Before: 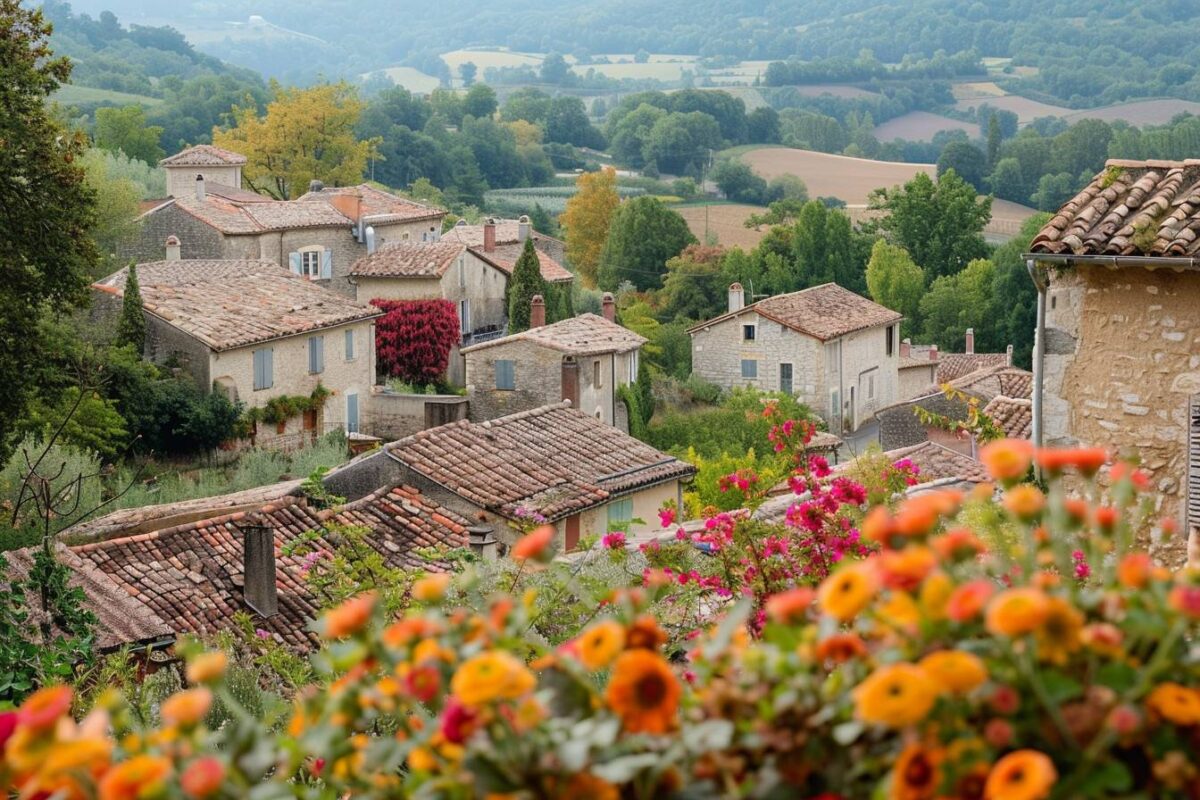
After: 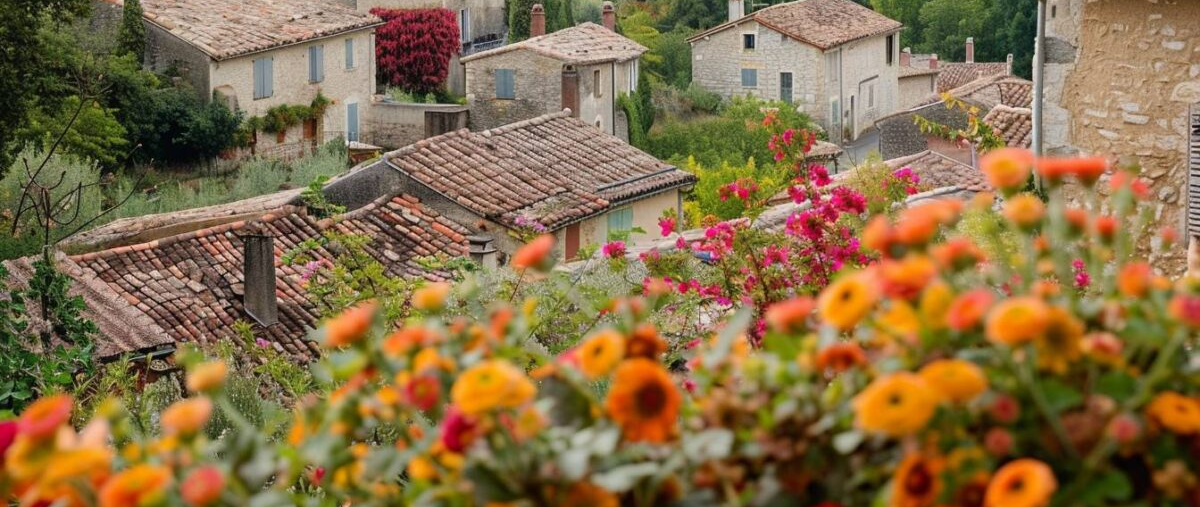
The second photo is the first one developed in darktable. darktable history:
crop and rotate: top 36.548%
